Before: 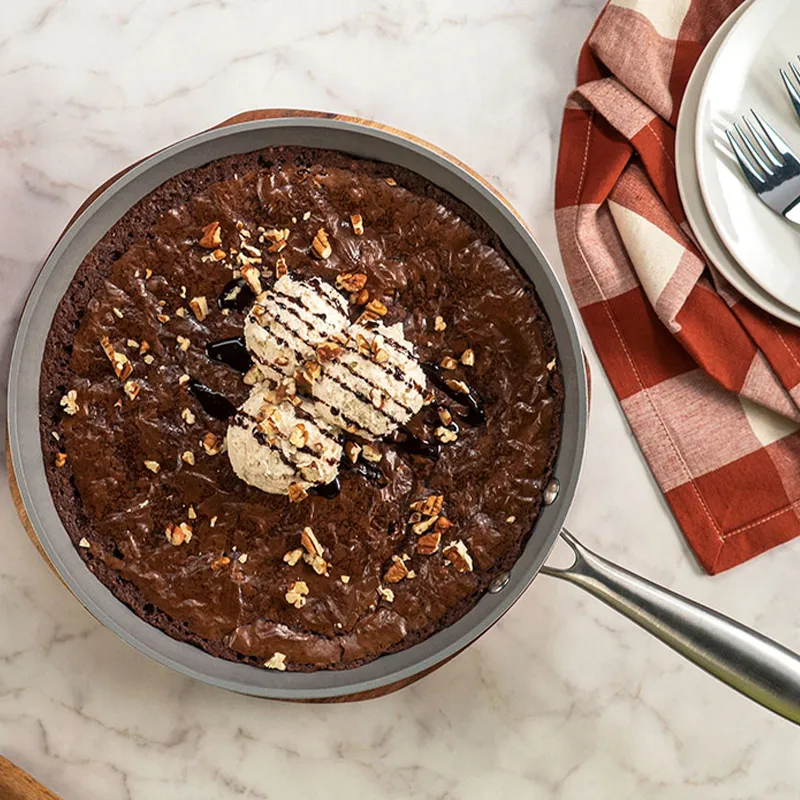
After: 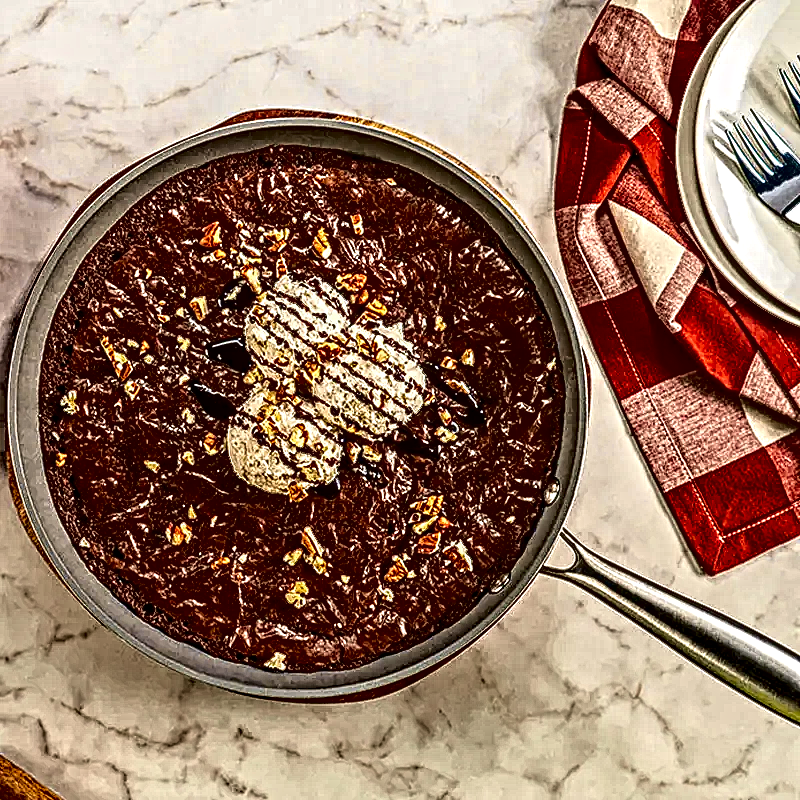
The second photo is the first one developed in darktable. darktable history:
contrast equalizer: octaves 7, y [[0.406, 0.494, 0.589, 0.753, 0.877, 0.999], [0.5 ×6], [0.5 ×6], [0 ×6], [0 ×6]]
contrast brightness saturation: contrast 0.13, brightness -0.24, saturation 0.14
local contrast: detail 150%
tone curve: curves: ch0 [(0.024, 0) (0.075, 0.034) (0.145, 0.098) (0.257, 0.259) (0.408, 0.45) (0.611, 0.64) (0.81, 0.857) (1, 1)]; ch1 [(0, 0) (0.287, 0.198) (0.501, 0.506) (0.56, 0.57) (0.712, 0.777) (0.976, 0.992)]; ch2 [(0, 0) (0.5, 0.5) (0.523, 0.552) (0.59, 0.603) (0.681, 0.754) (1, 1)], color space Lab, independent channels, preserve colors none
